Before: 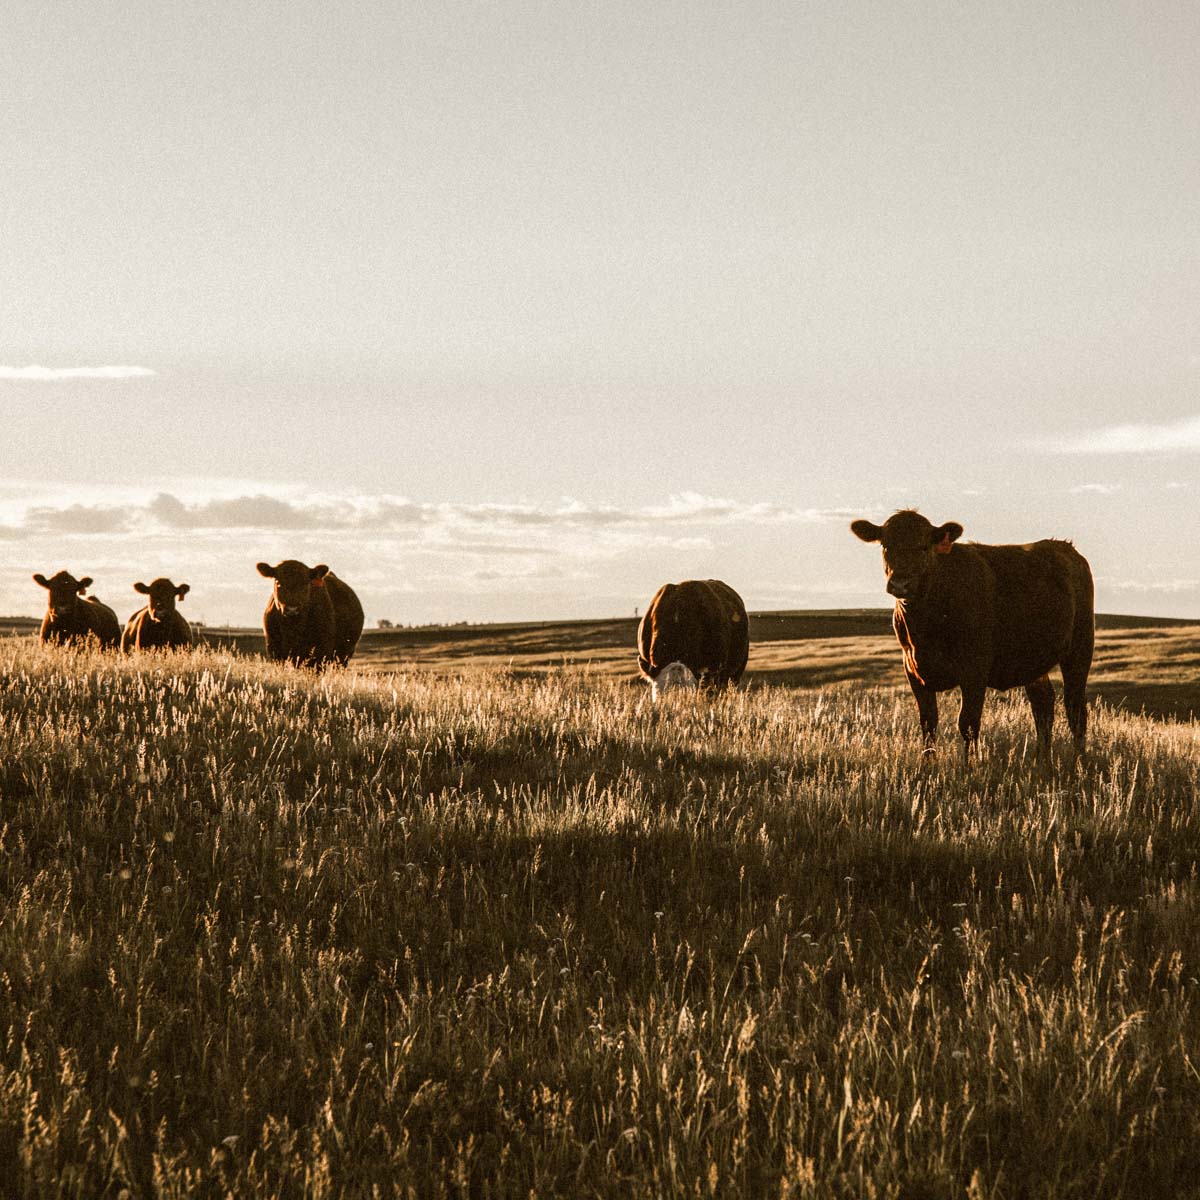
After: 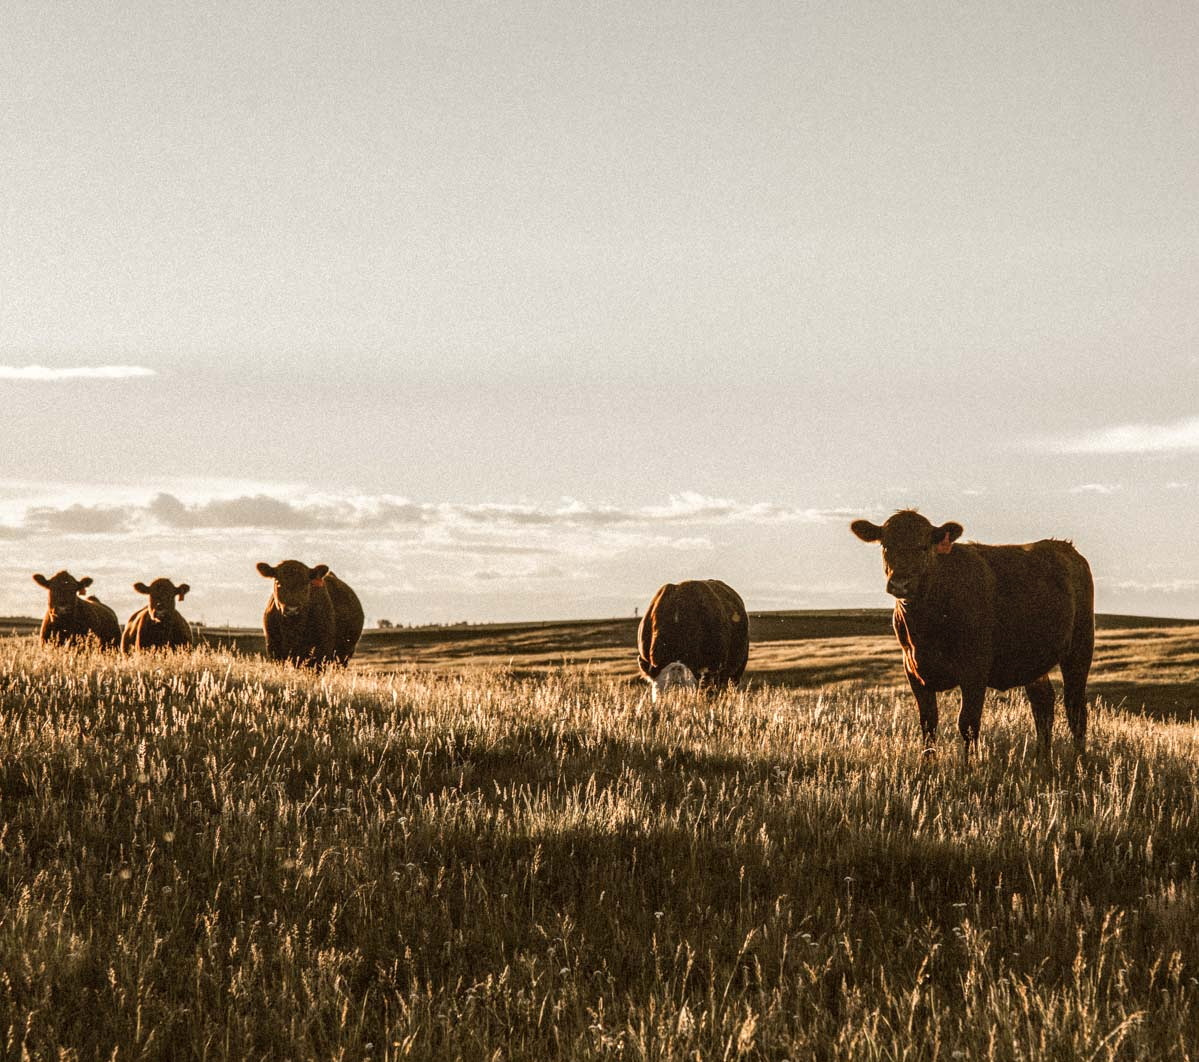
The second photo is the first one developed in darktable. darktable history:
crop and rotate: top 0%, bottom 11.49%
exposure: exposure 0.014 EV, compensate highlight preservation false
local contrast: on, module defaults
